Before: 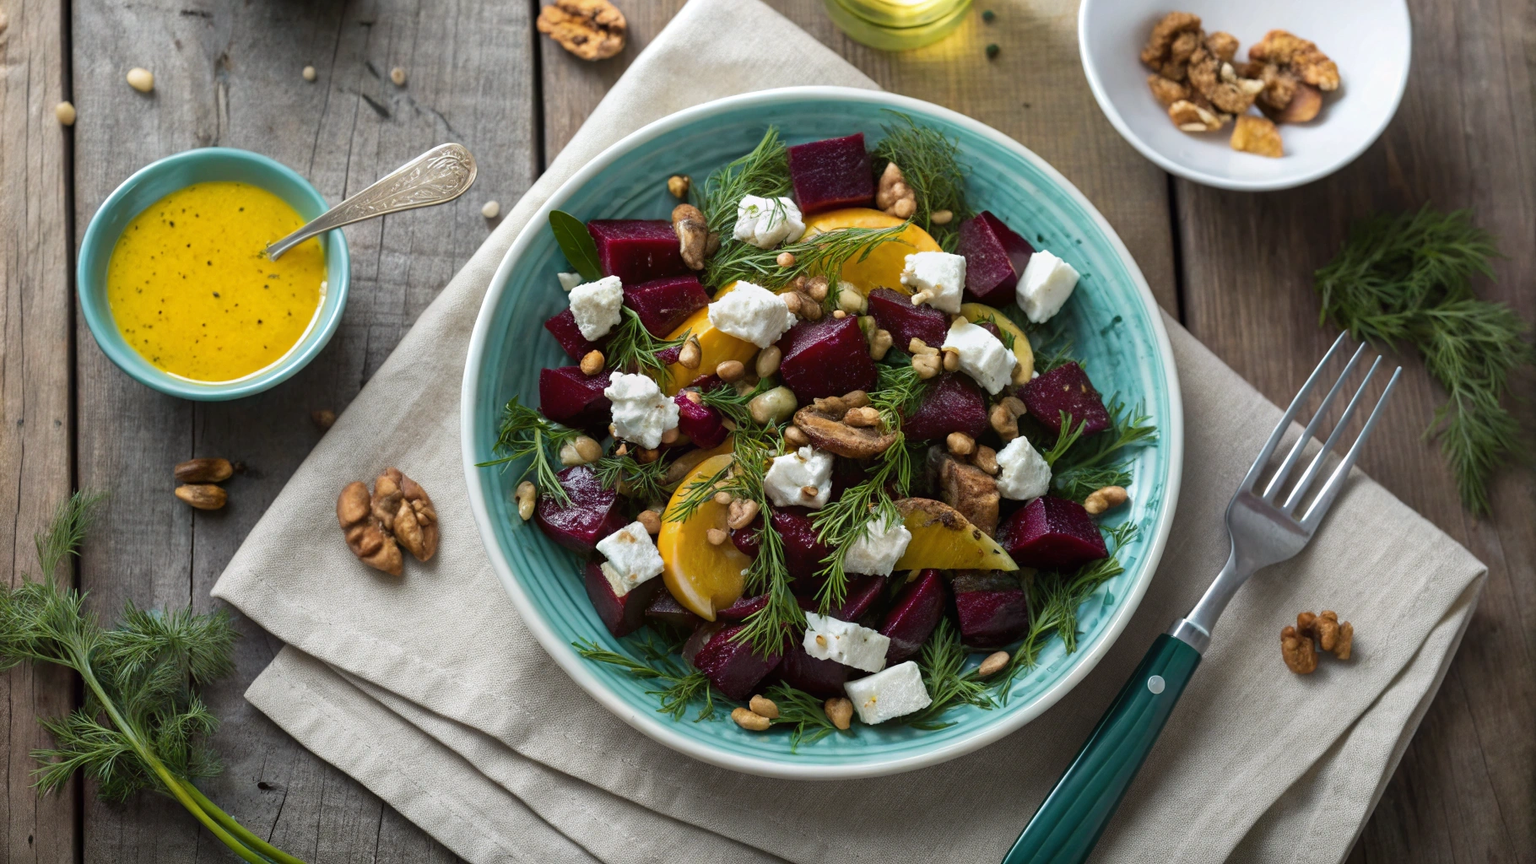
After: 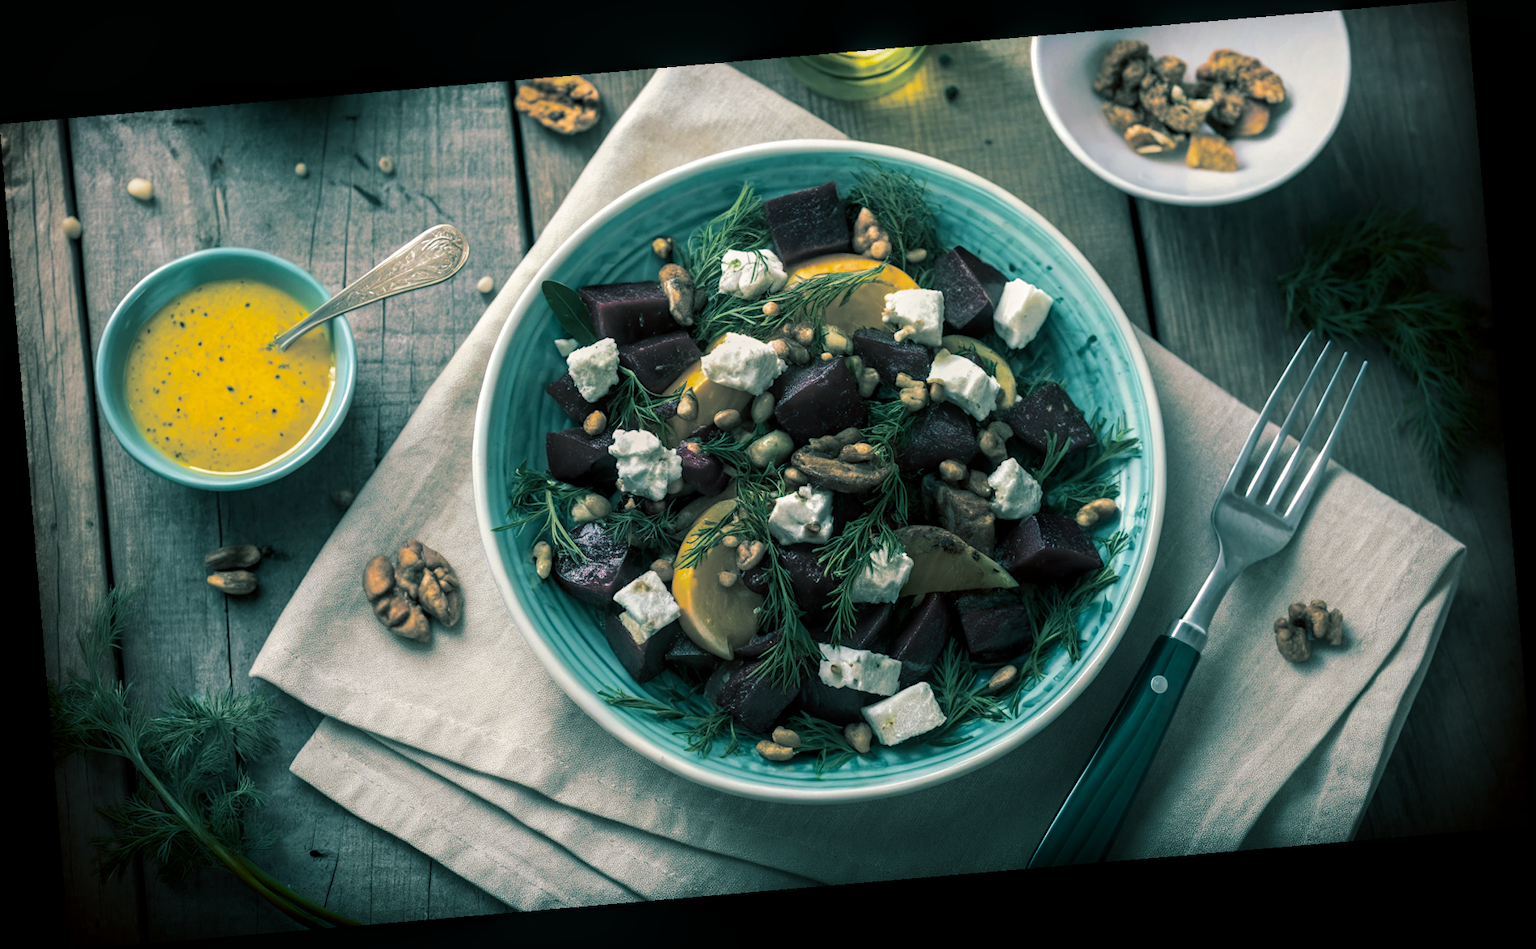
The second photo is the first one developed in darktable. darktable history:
split-toning: shadows › hue 186.43°, highlights › hue 49.29°, compress 30.29%
vignetting: on, module defaults
shadows and highlights: shadows -90, highlights 90, soften with gaussian
rotate and perspective: rotation -4.86°, automatic cropping off
local contrast: on, module defaults
color correction: highlights a* 0.816, highlights b* 2.78, saturation 1.1
